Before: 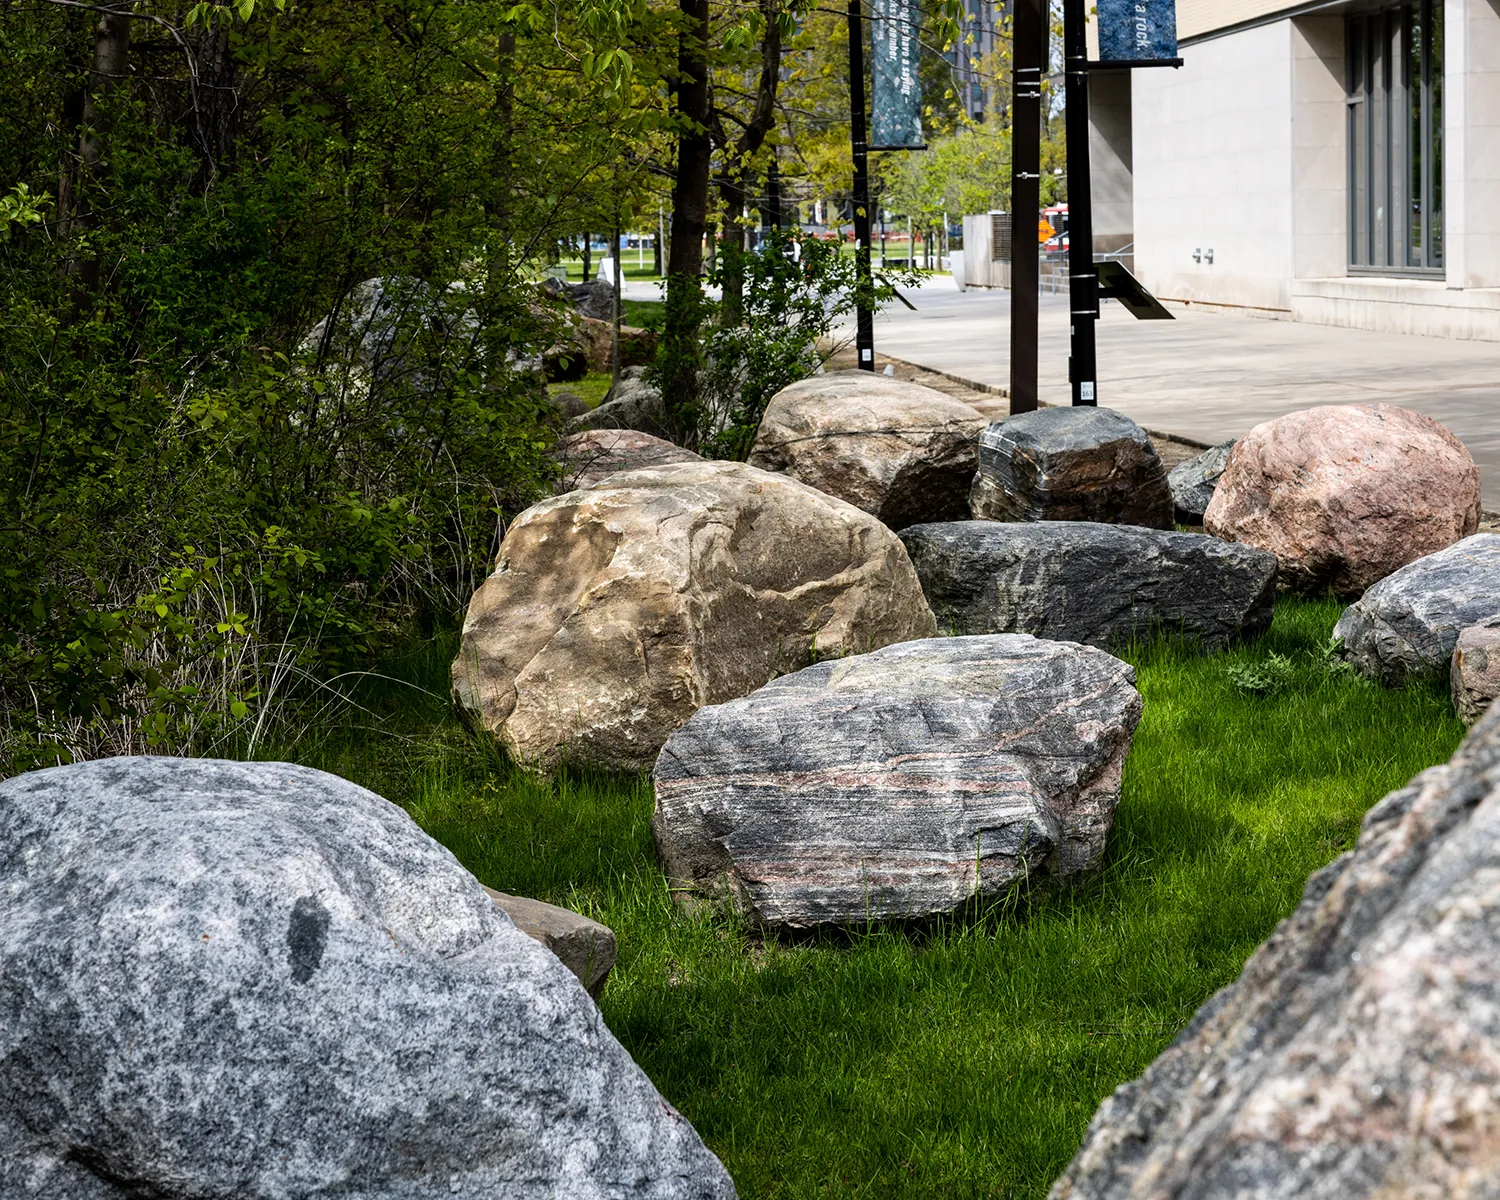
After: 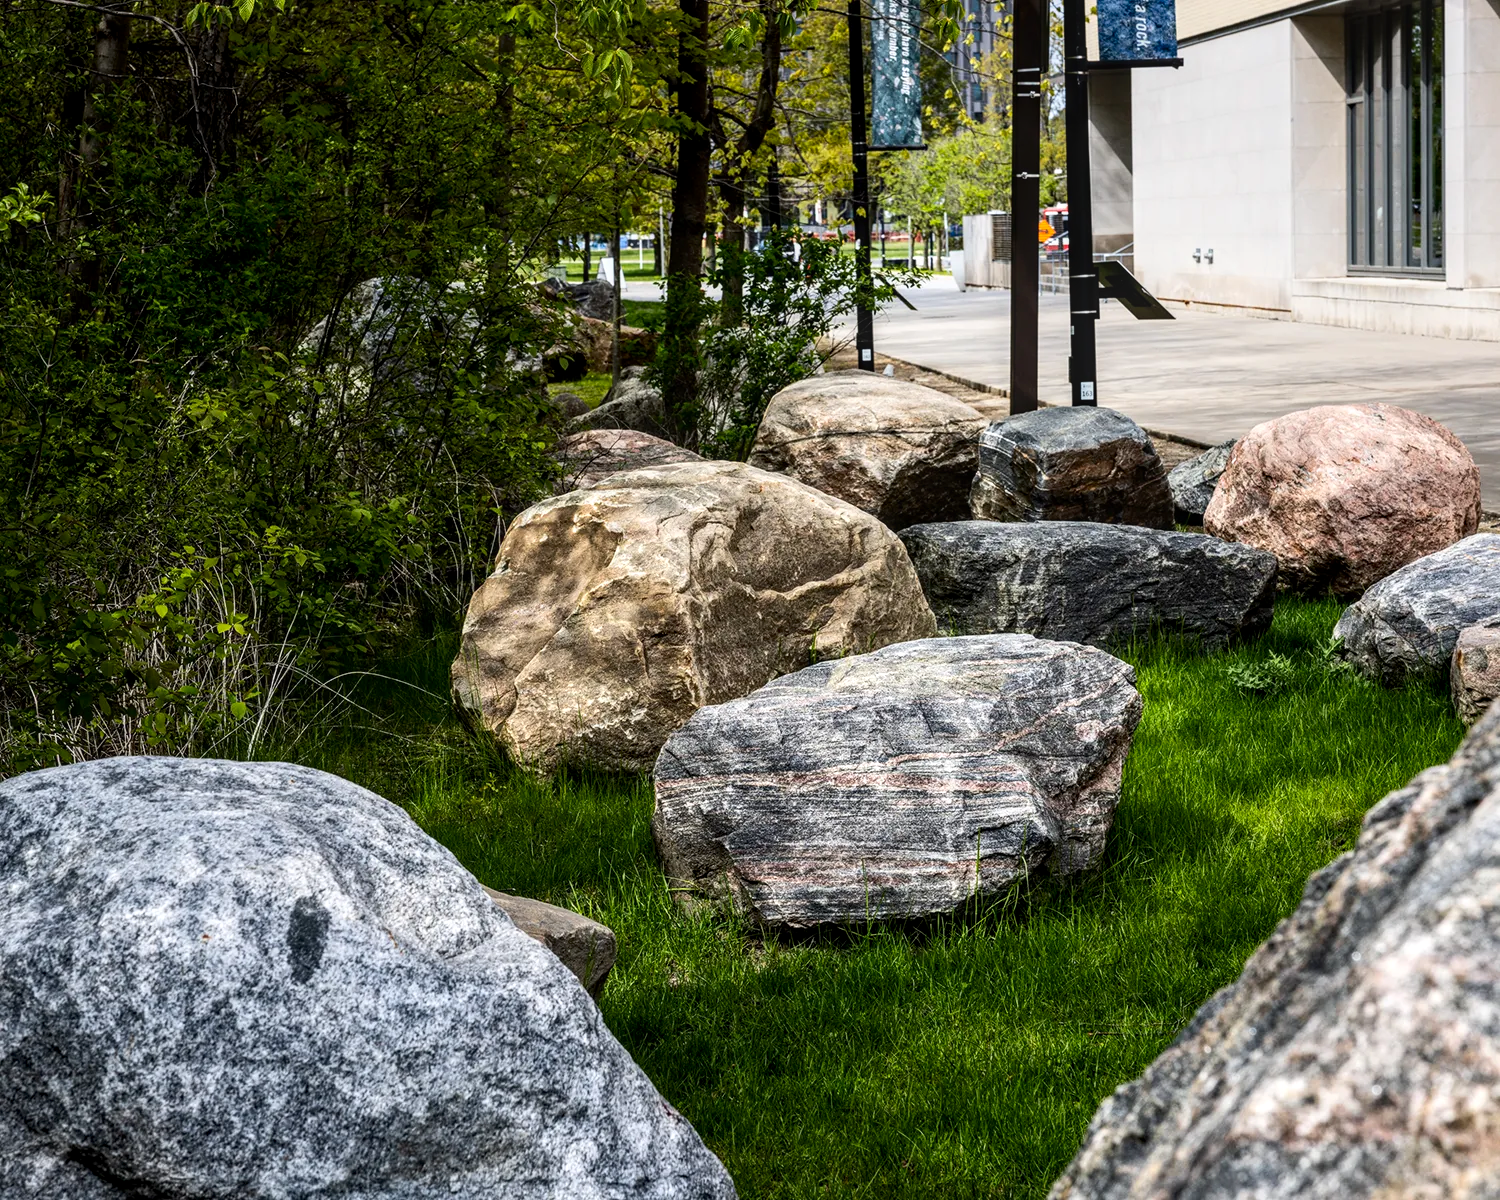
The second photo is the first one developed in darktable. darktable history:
local contrast: on, module defaults
contrast brightness saturation: contrast 0.15, brightness -0.01, saturation 0.1
tone equalizer: on, module defaults
